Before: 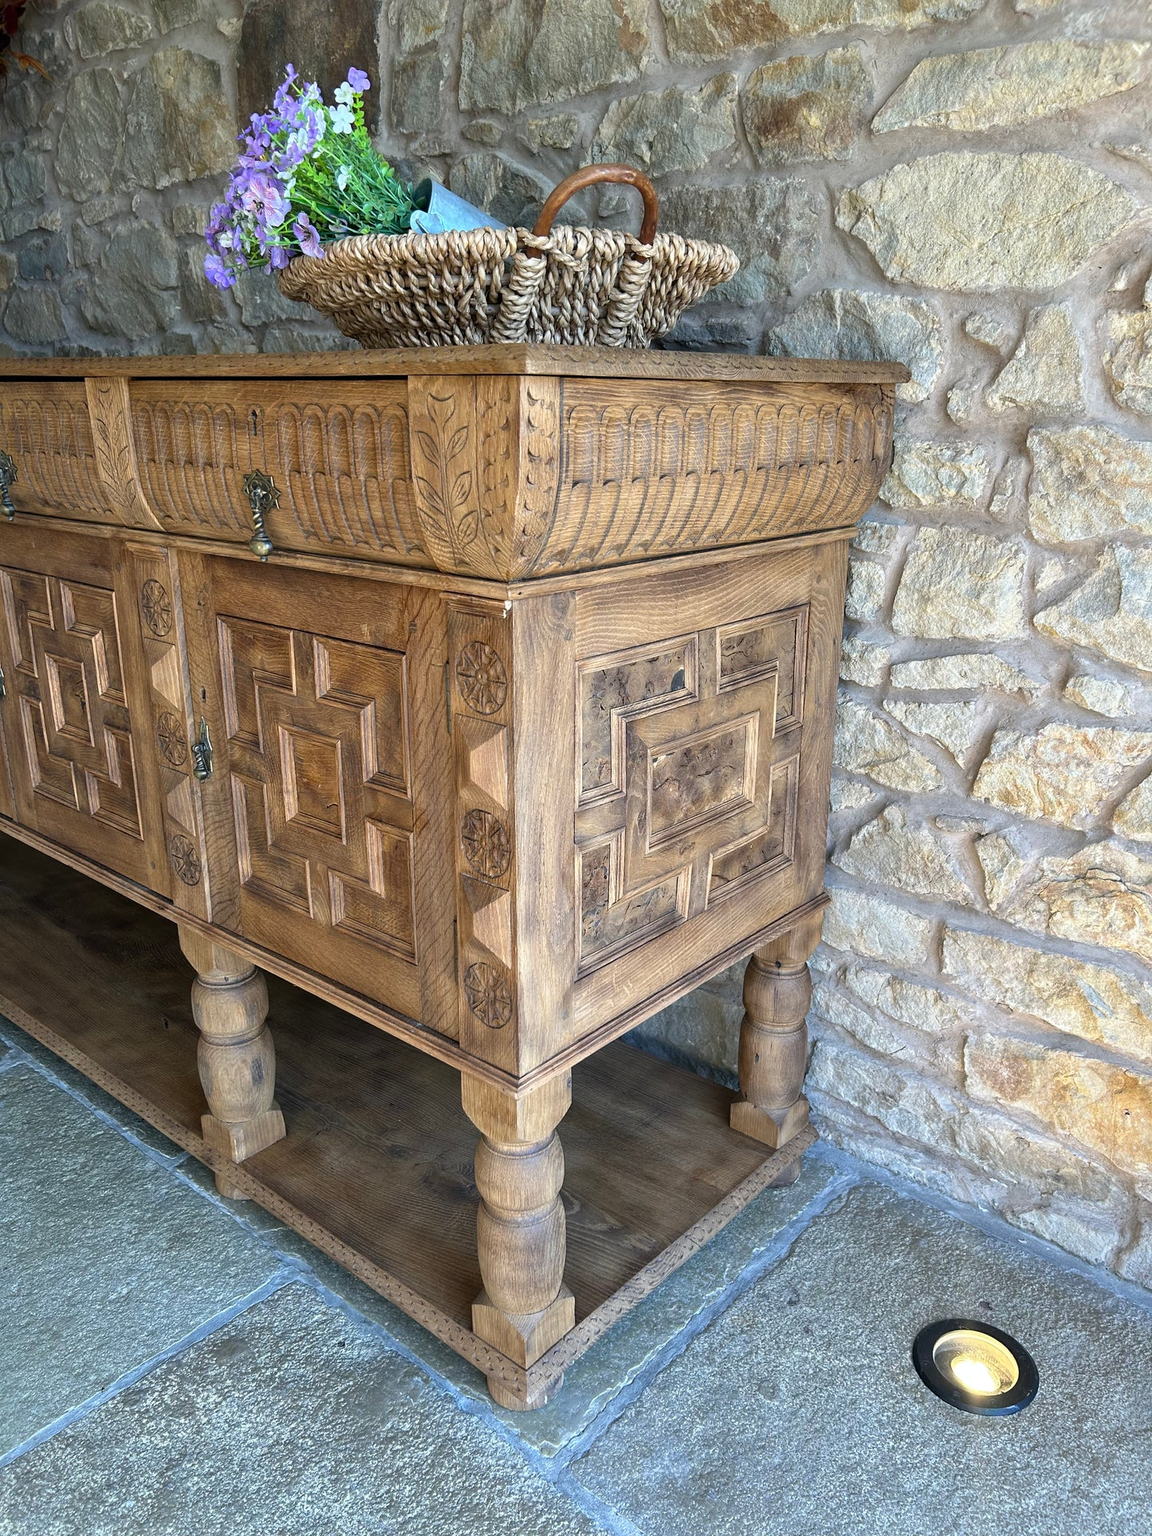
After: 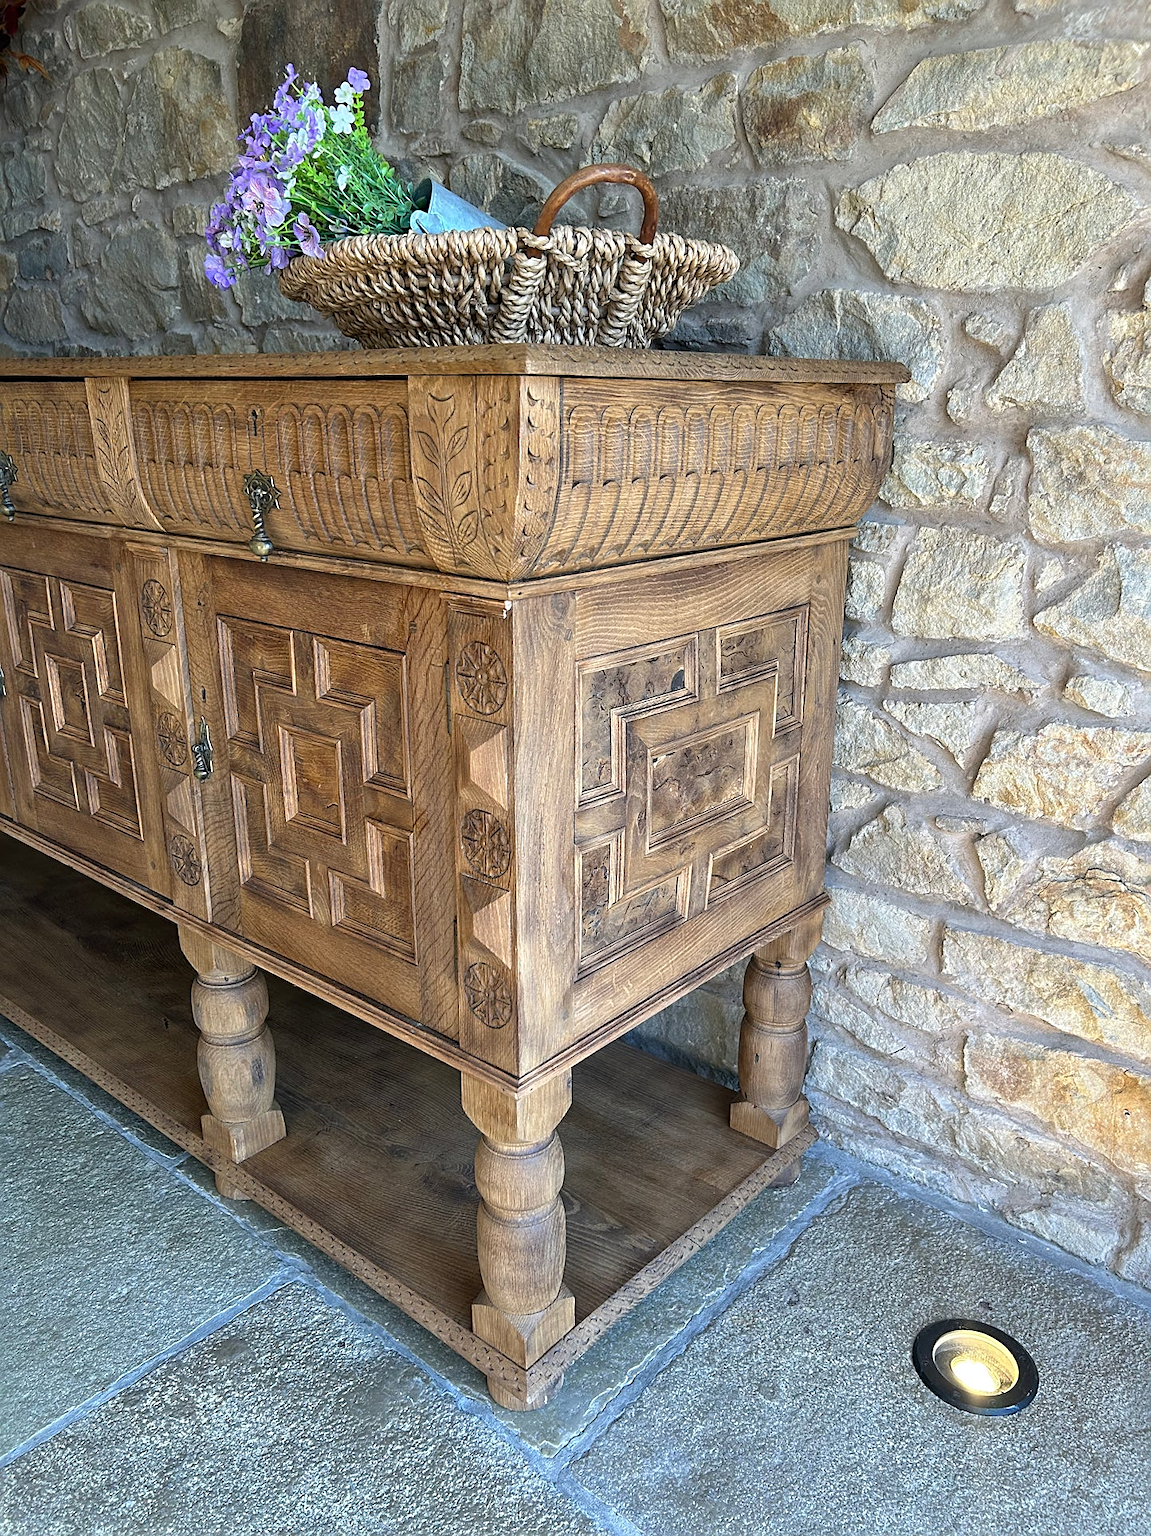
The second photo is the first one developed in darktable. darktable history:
sharpen: on, module defaults
levels: mode automatic
vibrance: vibrance 0%
